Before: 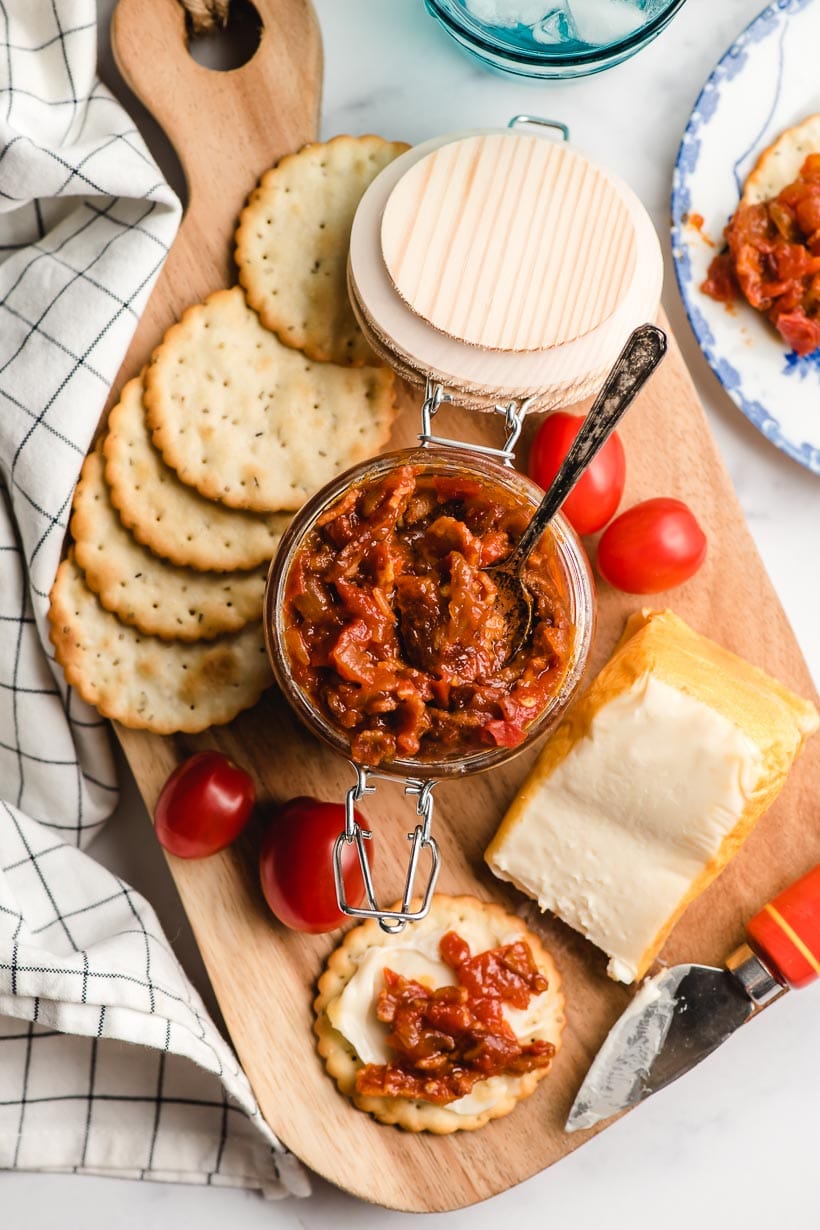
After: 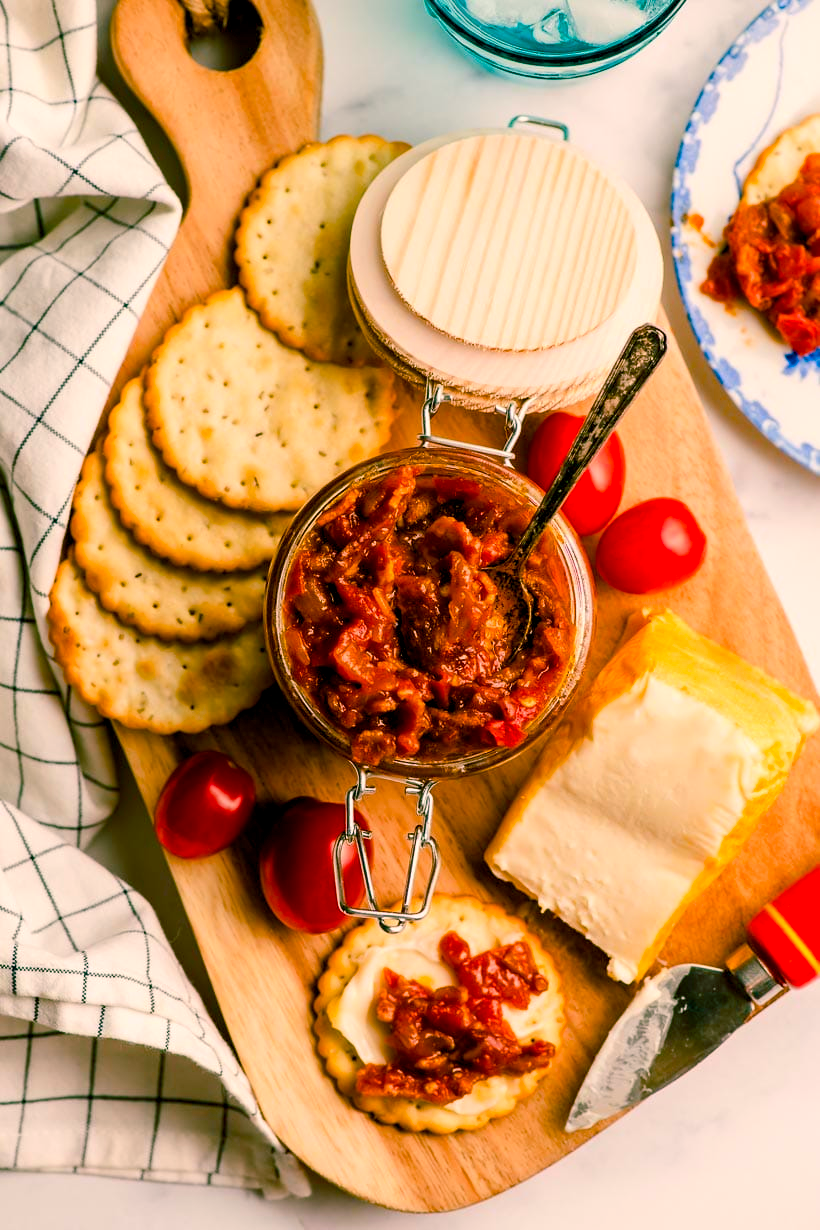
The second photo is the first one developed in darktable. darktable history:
tone equalizer: on, module defaults
color balance rgb: shadows lift › chroma 11.702%, shadows lift › hue 131.93°, highlights gain › chroma 3.064%, highlights gain › hue 54.72°, global offset › luminance -0.497%, linear chroma grading › global chroma 9.081%, perceptual saturation grading › global saturation 20%, perceptual saturation grading › highlights -14.226%, perceptual saturation grading › shadows 49.244%, global vibrance 11.774%
contrast brightness saturation: contrast 0.079, saturation 0.203
